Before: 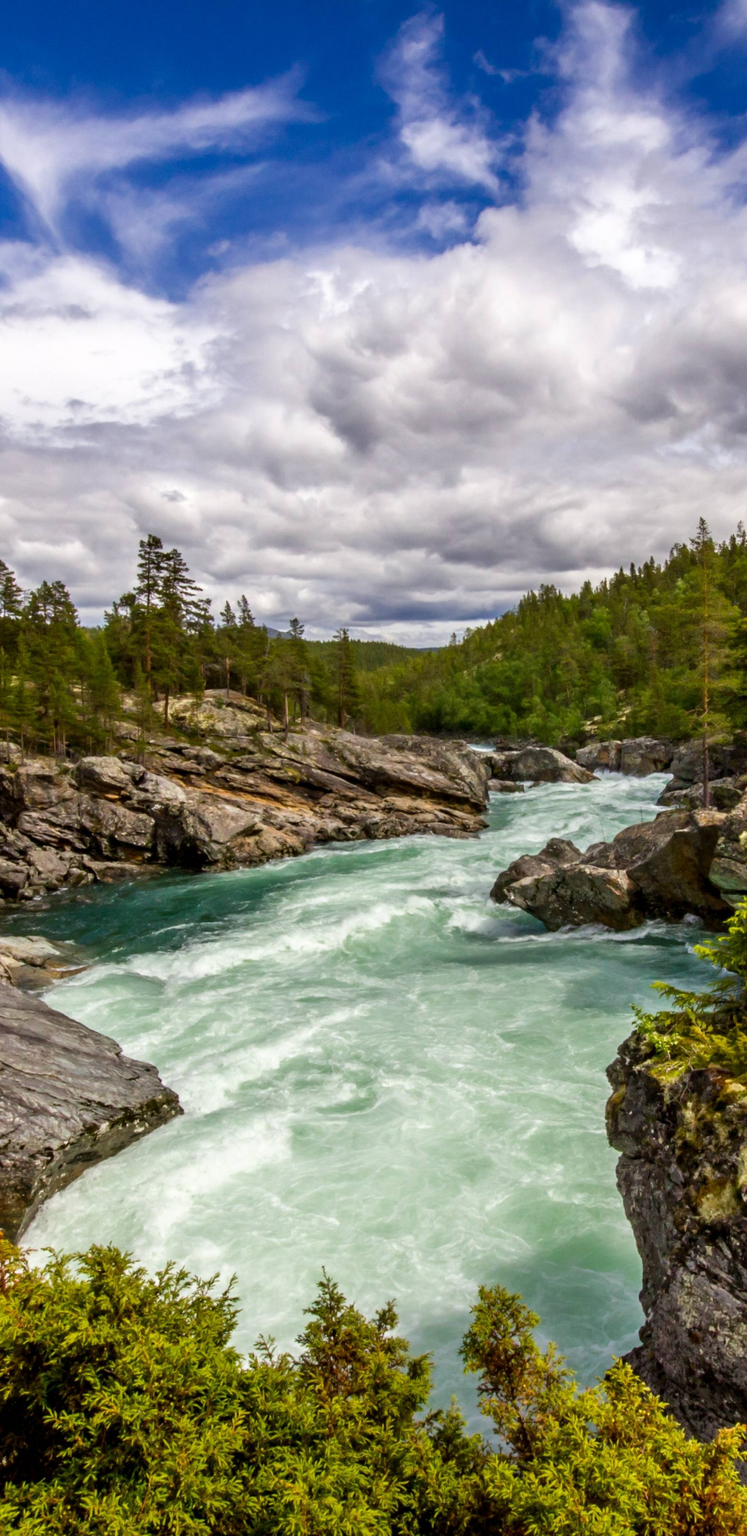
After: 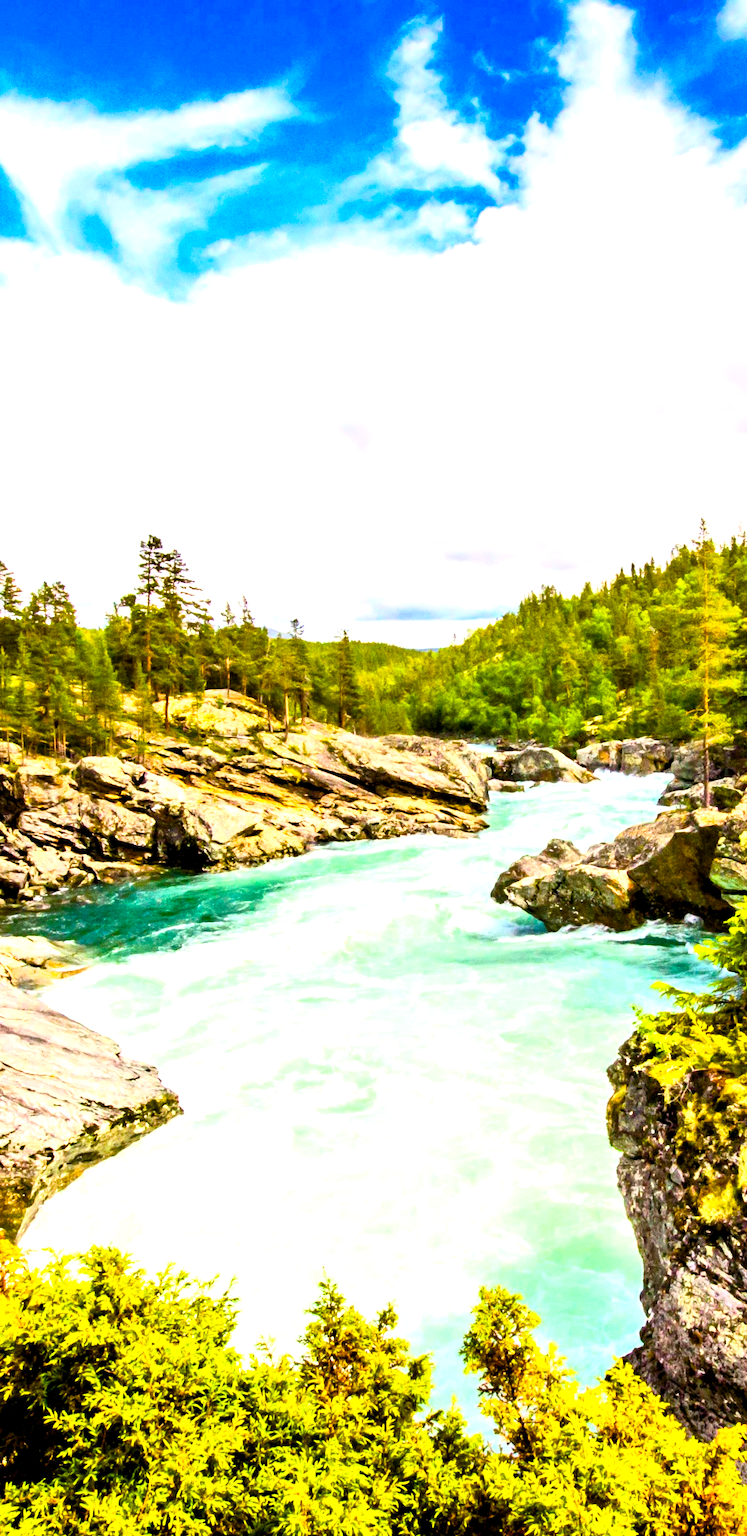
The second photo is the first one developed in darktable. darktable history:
exposure: black level correction 0.001, exposure 1.398 EV, compensate highlight preservation false
base curve: curves: ch0 [(0, 0) (0.005, 0.002) (0.193, 0.295) (0.399, 0.664) (0.75, 0.928) (1, 1)]
color balance rgb: power › hue 63.3°, perceptual saturation grading › global saturation 44.534%, perceptual saturation grading › highlights -25.002%, perceptual saturation grading › shadows 49.483%, perceptual brilliance grading › global brilliance -4.19%, perceptual brilliance grading › highlights 24.062%, perceptual brilliance grading › mid-tones 7.051%, perceptual brilliance grading › shadows -4.568%, global vibrance 20%
